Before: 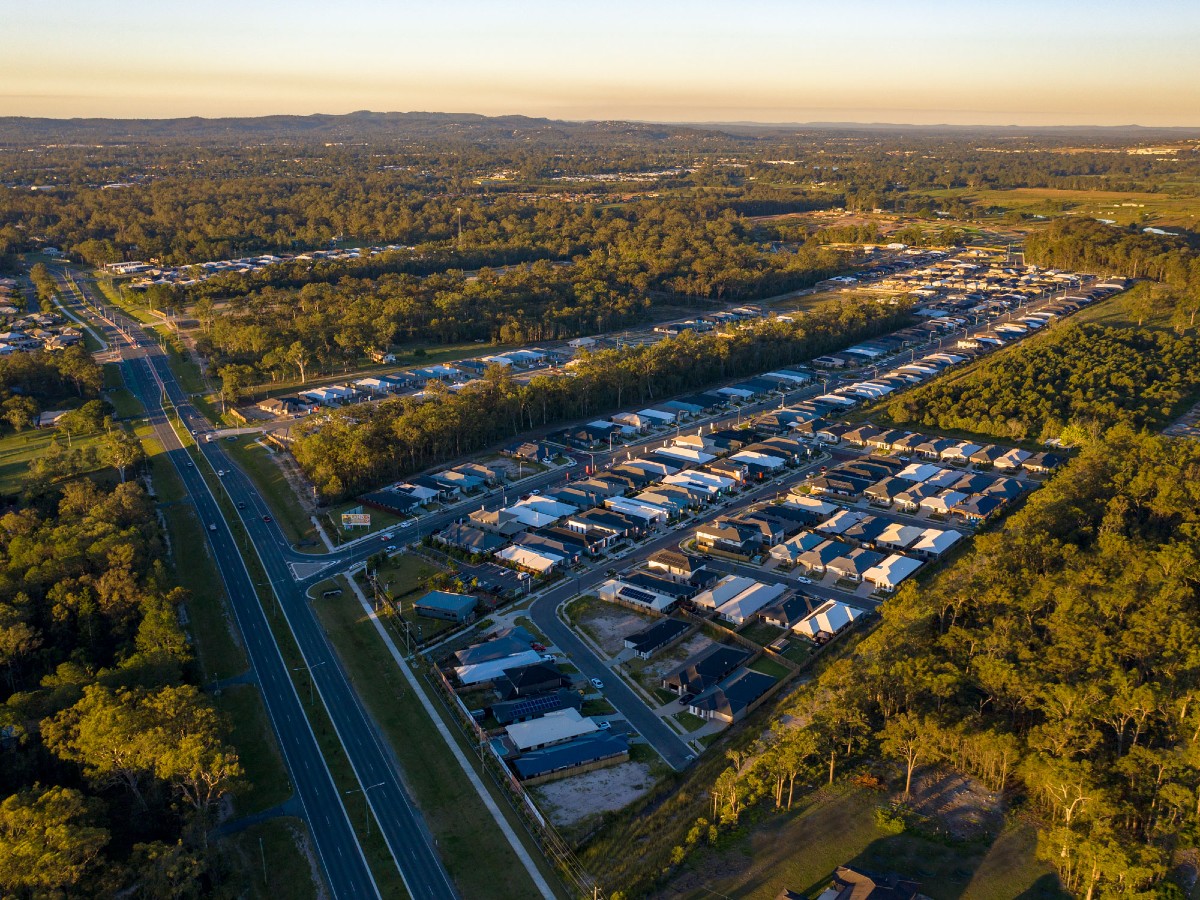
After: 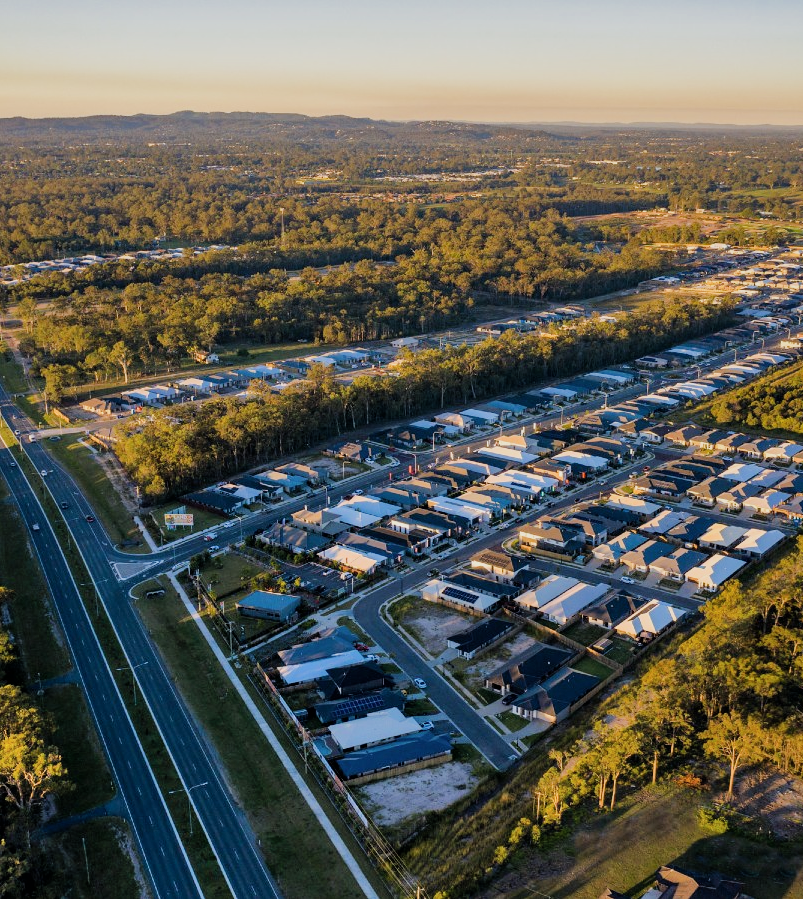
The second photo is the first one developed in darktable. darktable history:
crop and rotate: left 14.822%, right 18.236%
filmic rgb: black relative exposure -7.65 EV, white relative exposure 4.56 EV, threshold 5.97 EV, hardness 3.61, enable highlight reconstruction true
exposure: exposure 0.489 EV, compensate highlight preservation false
shadows and highlights: radius 117.6, shadows 42.23, highlights -62.36, soften with gaussian
